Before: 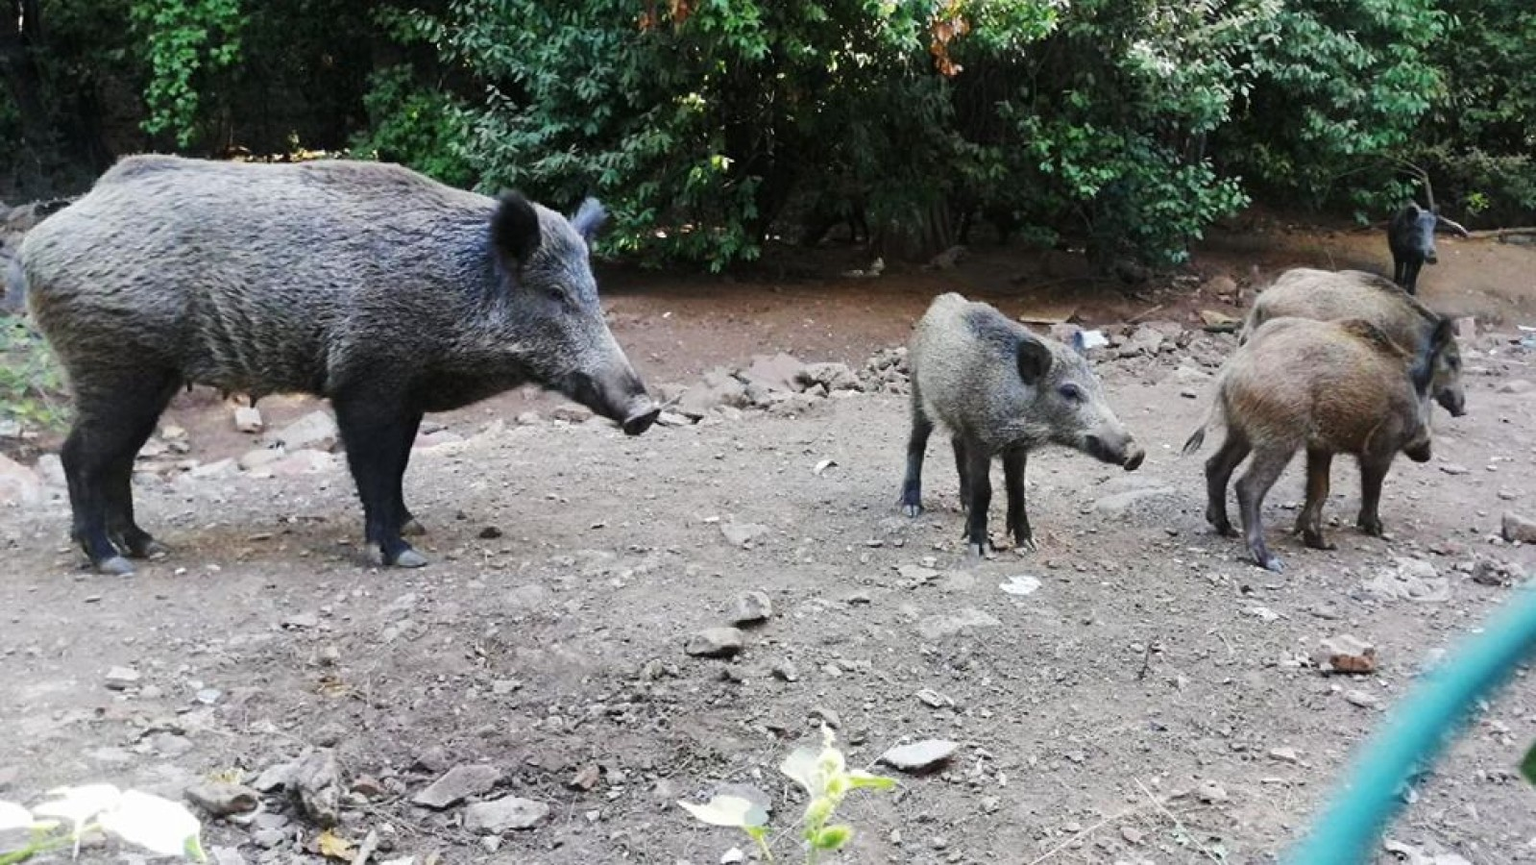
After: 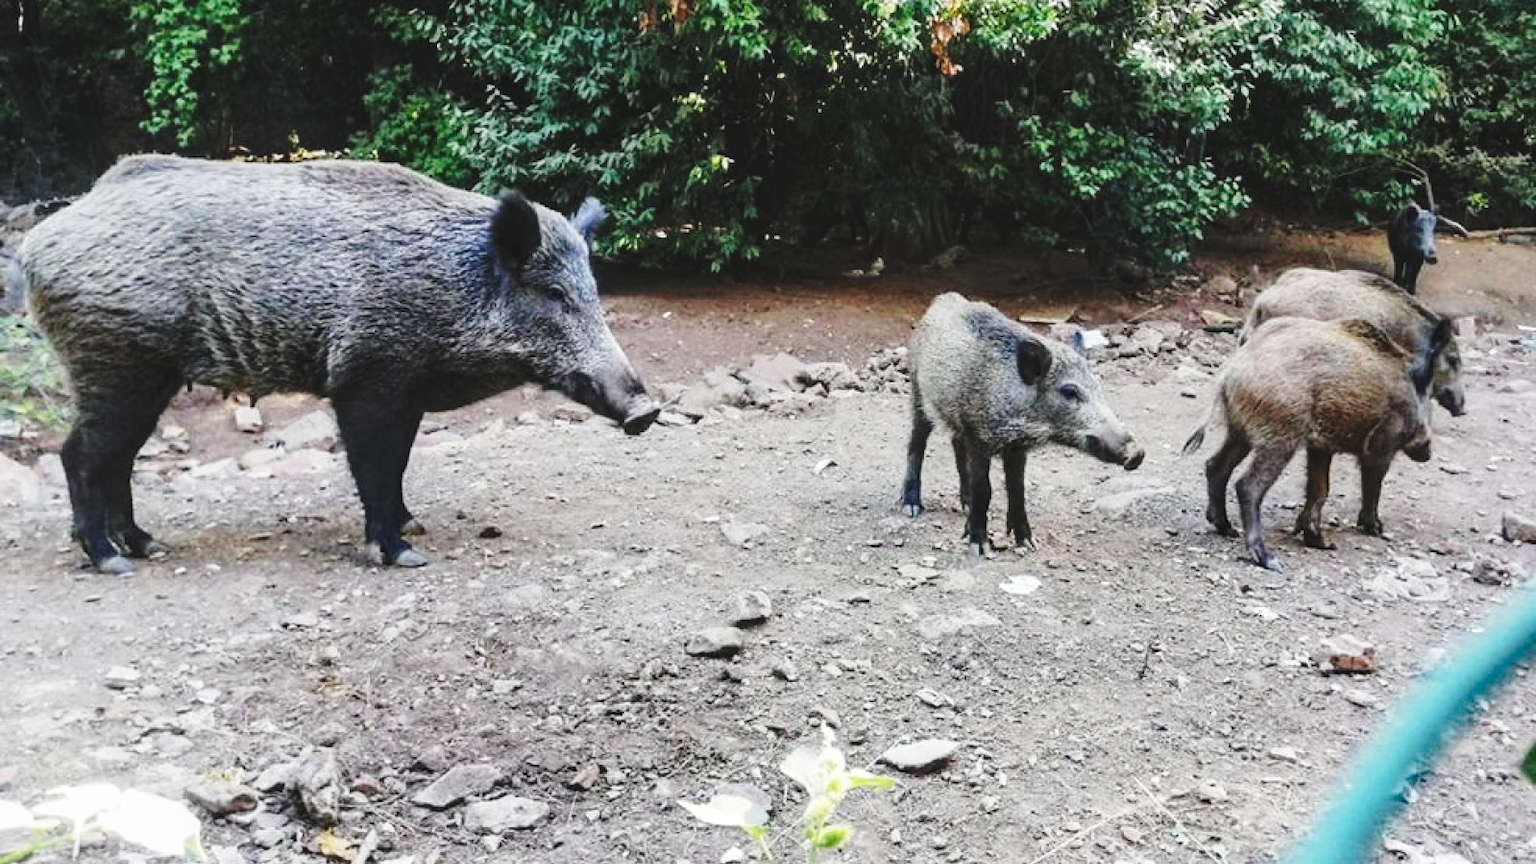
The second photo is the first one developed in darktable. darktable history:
exposure: black level correction -0.015, exposure -0.519 EV, compensate exposure bias true, compensate highlight preservation false
local contrast: detail 130%
base curve: curves: ch0 [(0, 0) (0.028, 0.03) (0.121, 0.232) (0.46, 0.748) (0.859, 0.968) (1, 1)], preserve colors none
